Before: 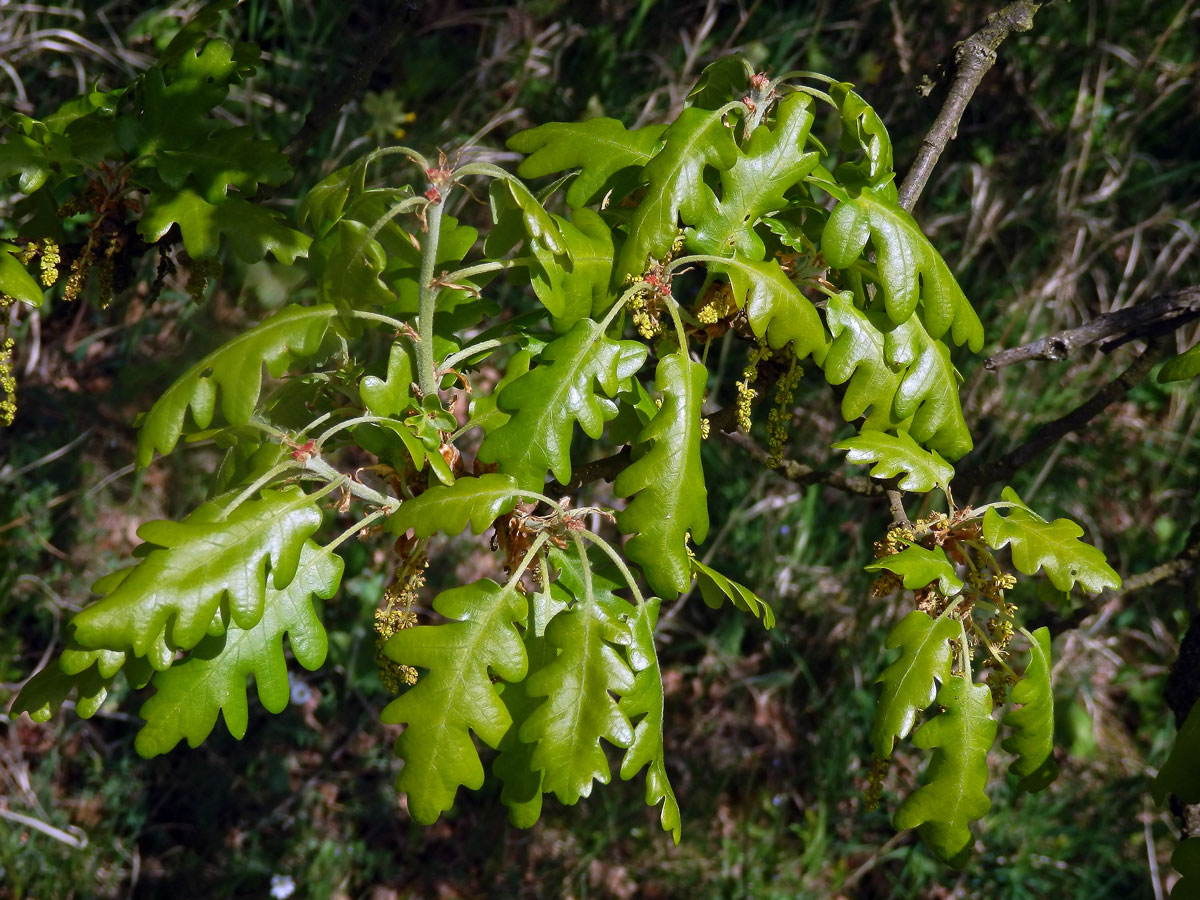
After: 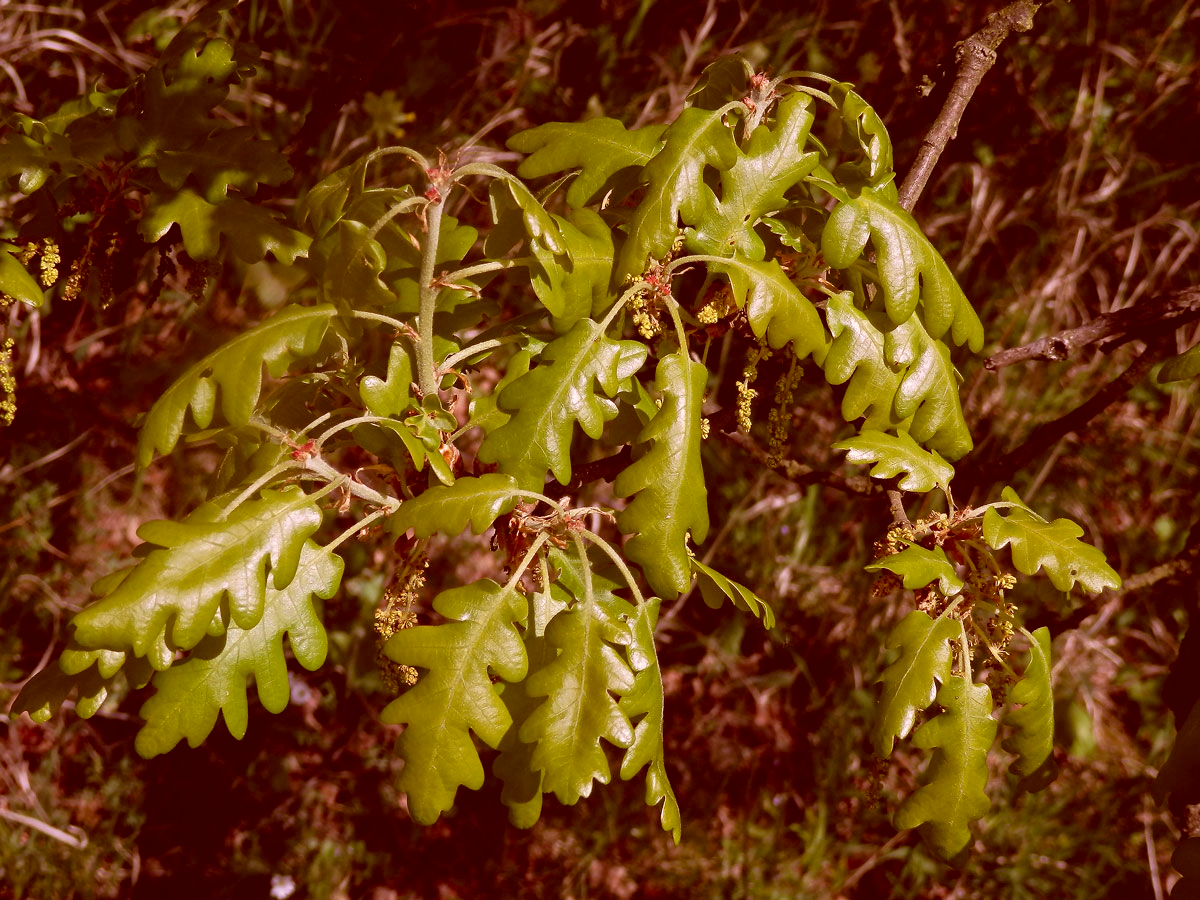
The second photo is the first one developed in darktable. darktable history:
exposure: compensate highlight preservation false
color correction: highlights a* 9.03, highlights b* 8.71, shadows a* 40, shadows b* 40, saturation 0.8
